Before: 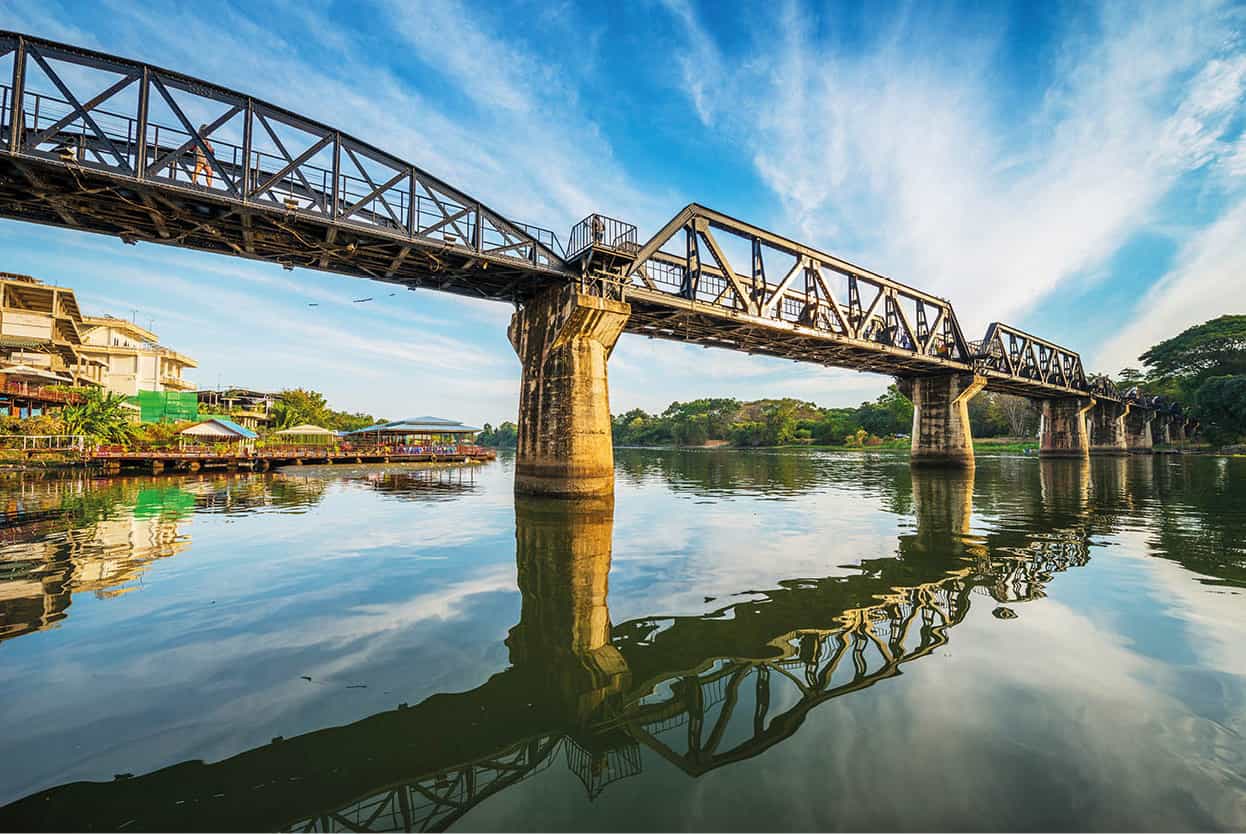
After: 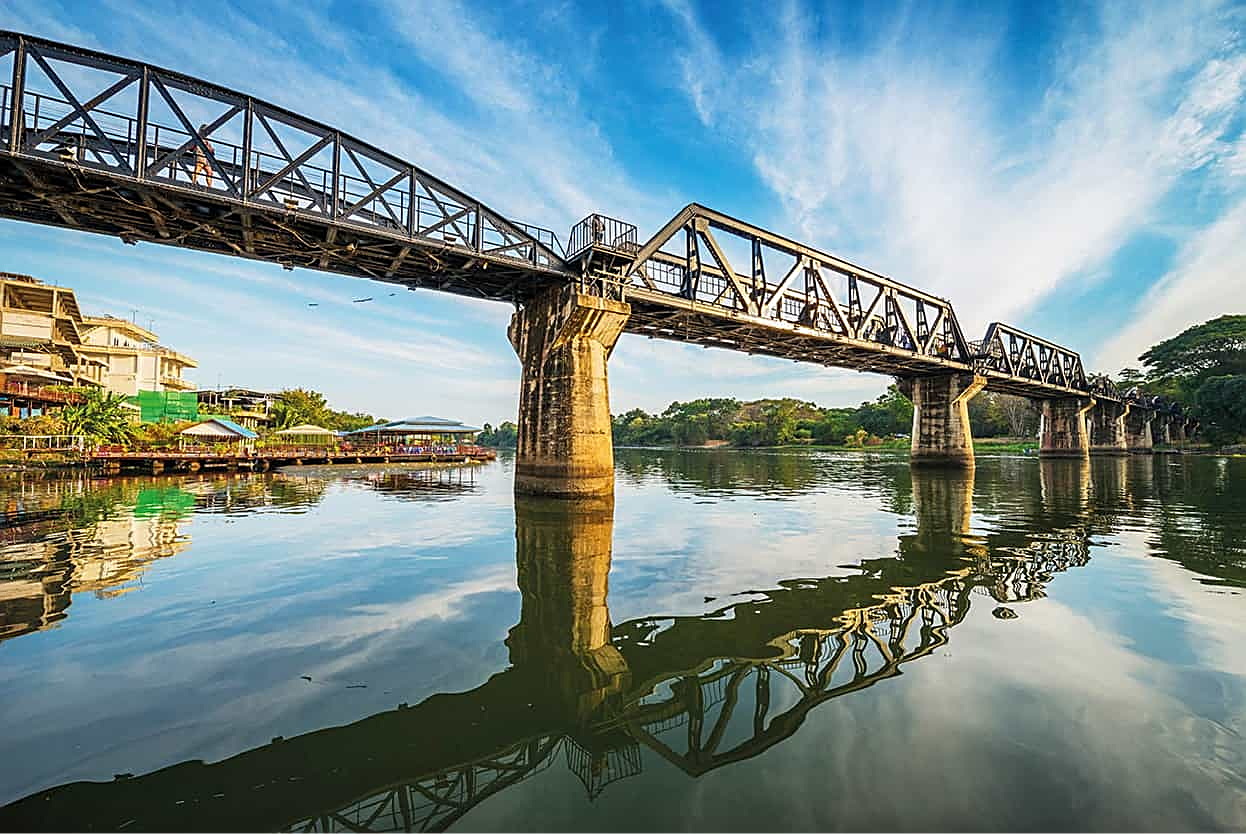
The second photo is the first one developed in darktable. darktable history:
sharpen: amount 0.573
